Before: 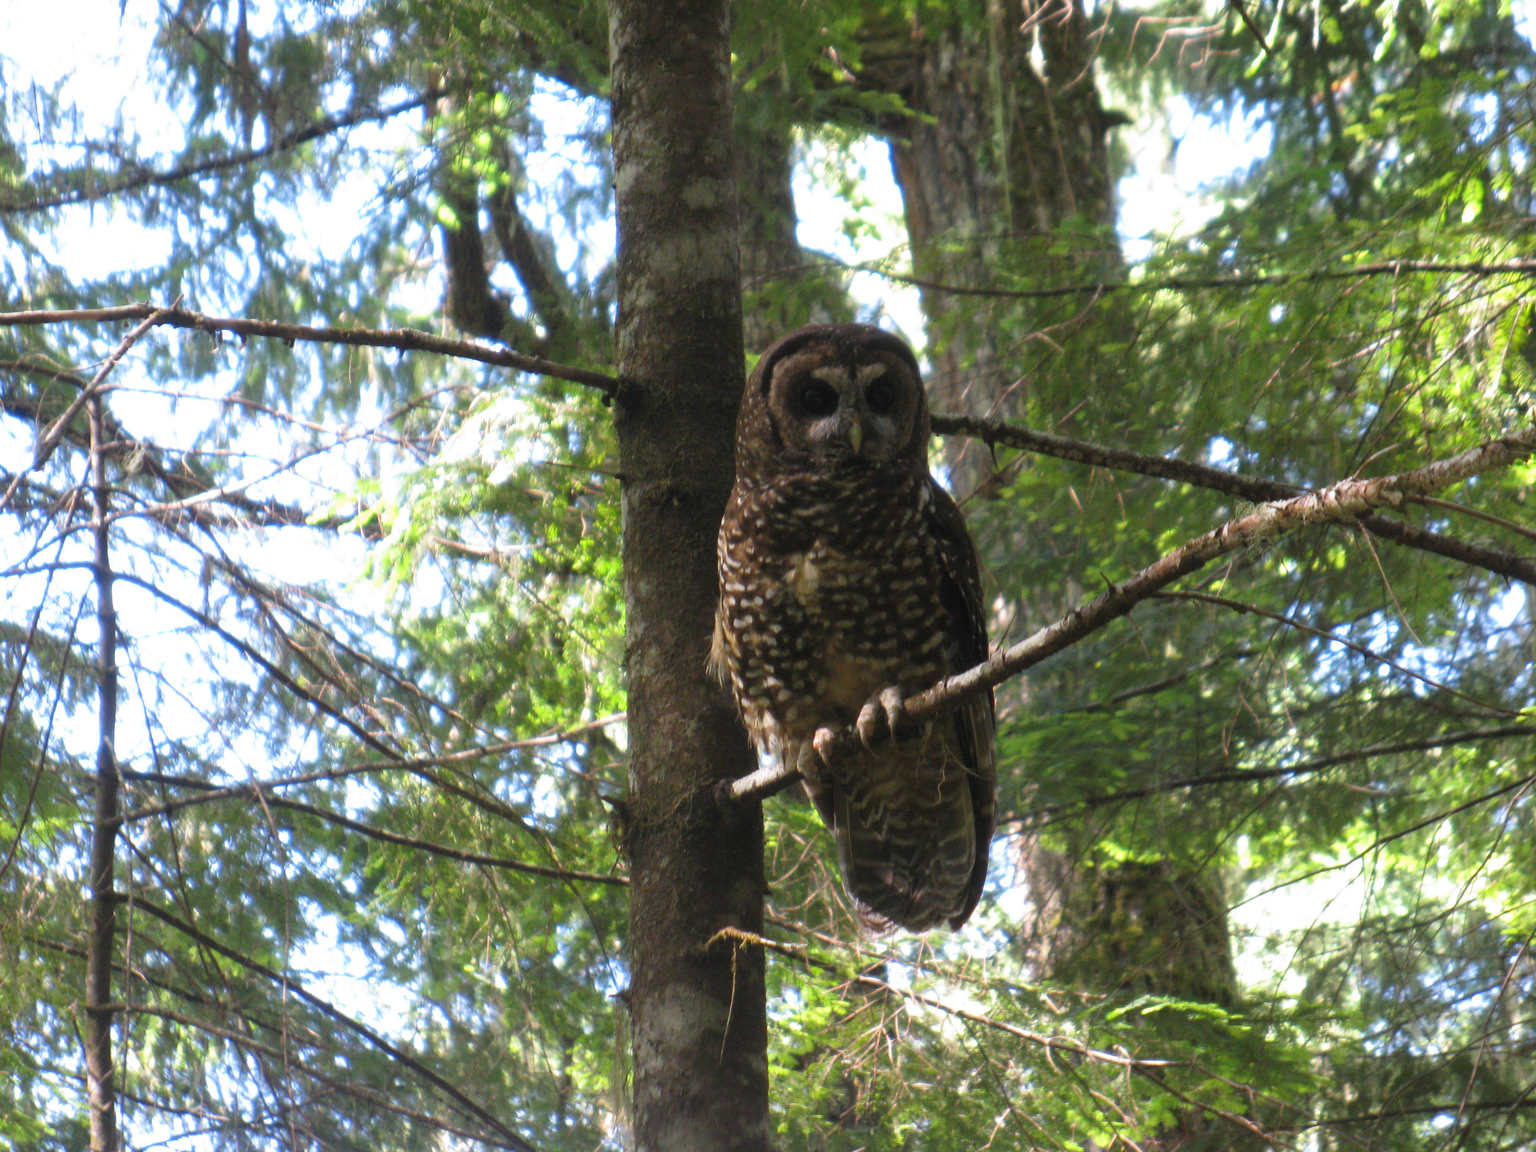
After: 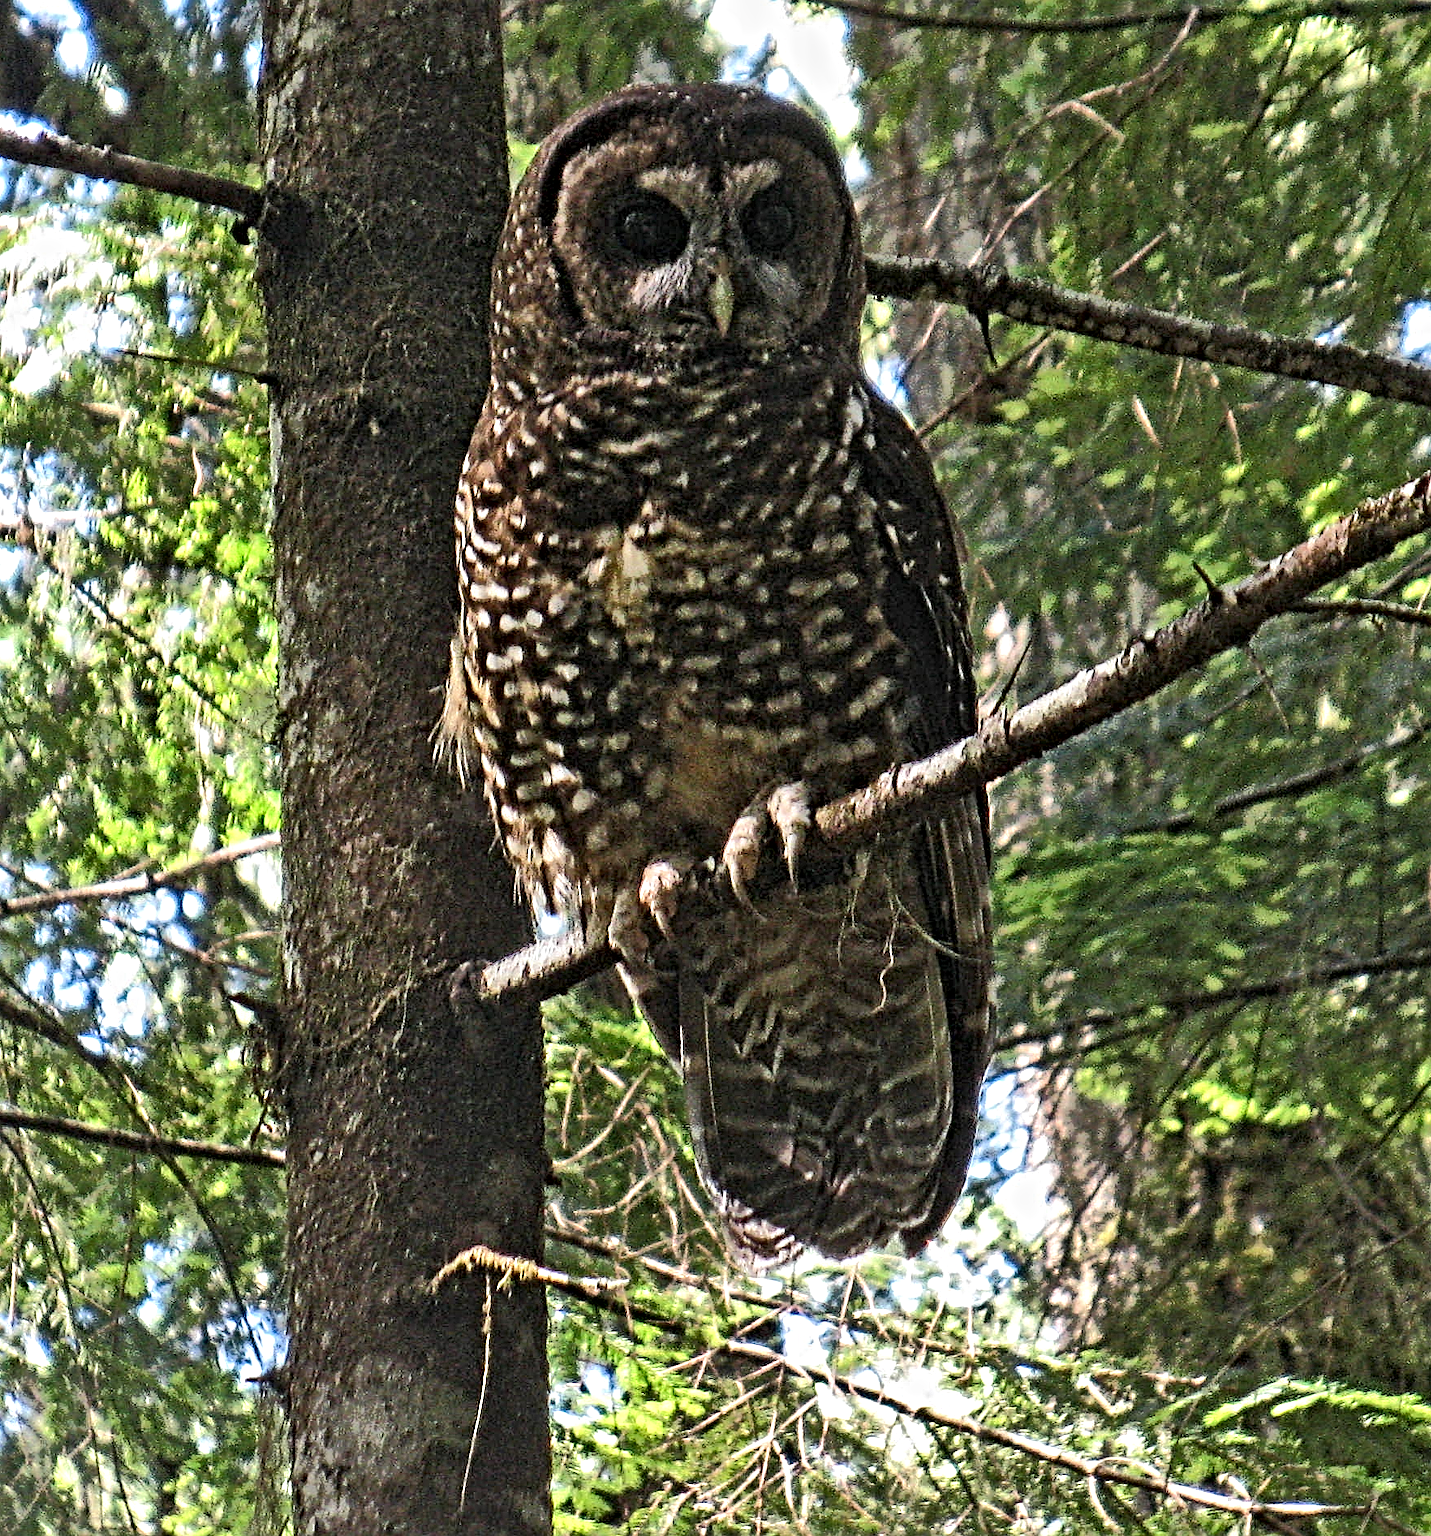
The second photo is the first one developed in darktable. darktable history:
crop: left 31.358%, top 24.325%, right 20.279%, bottom 6.485%
exposure: black level correction 0.001, compensate highlight preservation false
contrast equalizer: y [[0.406, 0.494, 0.589, 0.753, 0.877, 0.999], [0.5 ×6], [0.5 ×6], [0 ×6], [0 ×6]]
tone curve: curves: ch0 [(0, 0) (0.003, 0.003) (0.011, 0.011) (0.025, 0.024) (0.044, 0.043) (0.069, 0.067) (0.1, 0.096) (0.136, 0.131) (0.177, 0.171) (0.224, 0.217) (0.277, 0.267) (0.335, 0.324) (0.399, 0.385) (0.468, 0.452) (0.543, 0.632) (0.623, 0.697) (0.709, 0.766) (0.801, 0.839) (0.898, 0.917) (1, 1)], color space Lab, independent channels, preserve colors none
sharpen: radius 2.476, amount 0.334
shadows and highlights: low approximation 0.01, soften with gaussian
